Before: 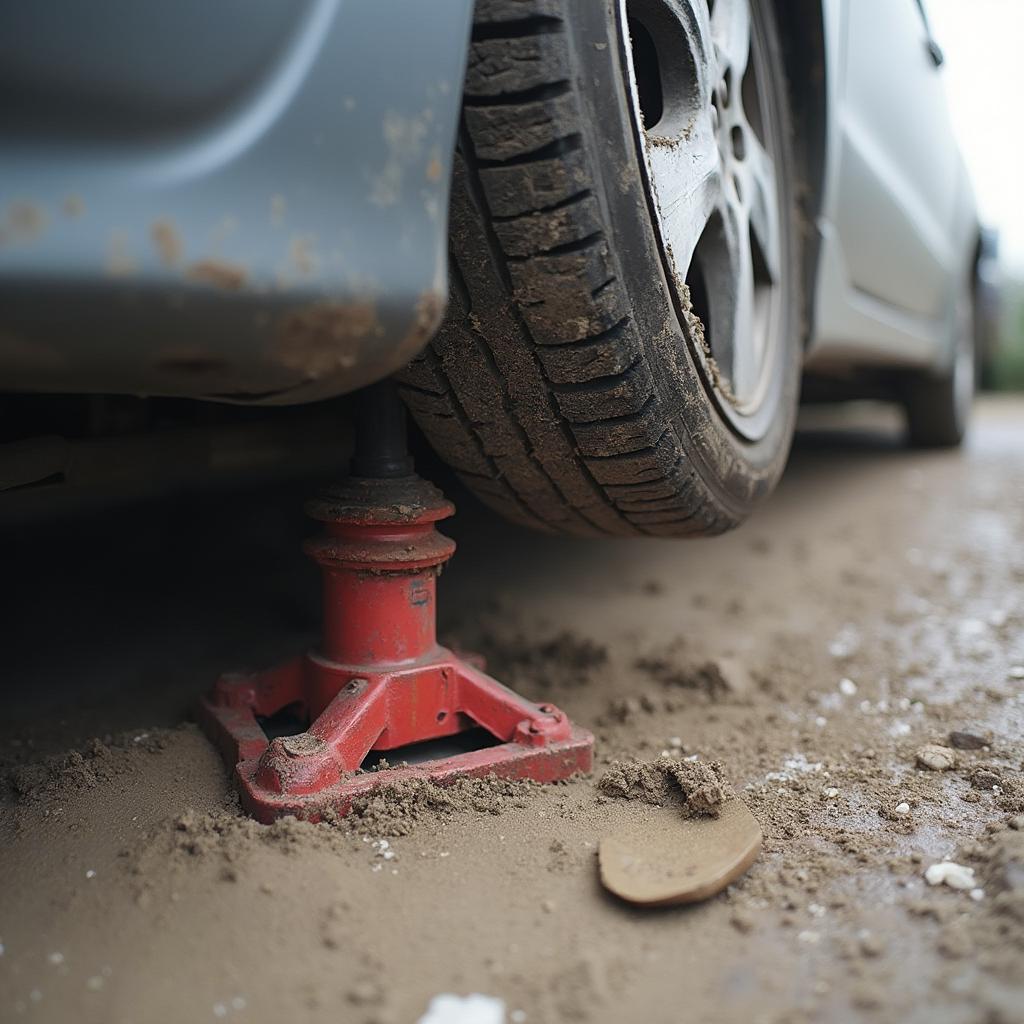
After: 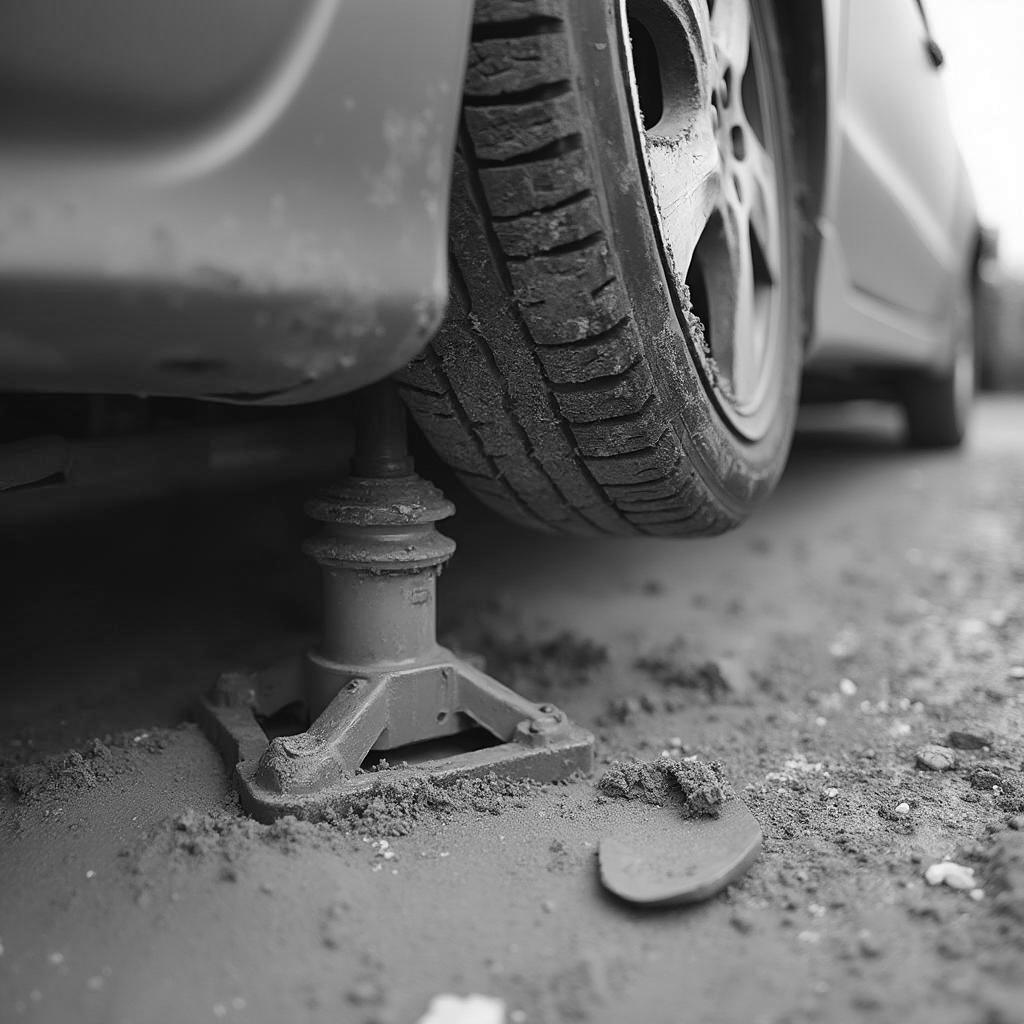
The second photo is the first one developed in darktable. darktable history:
monochrome: on, module defaults
velvia: on, module defaults
shadows and highlights: low approximation 0.01, soften with gaussian
